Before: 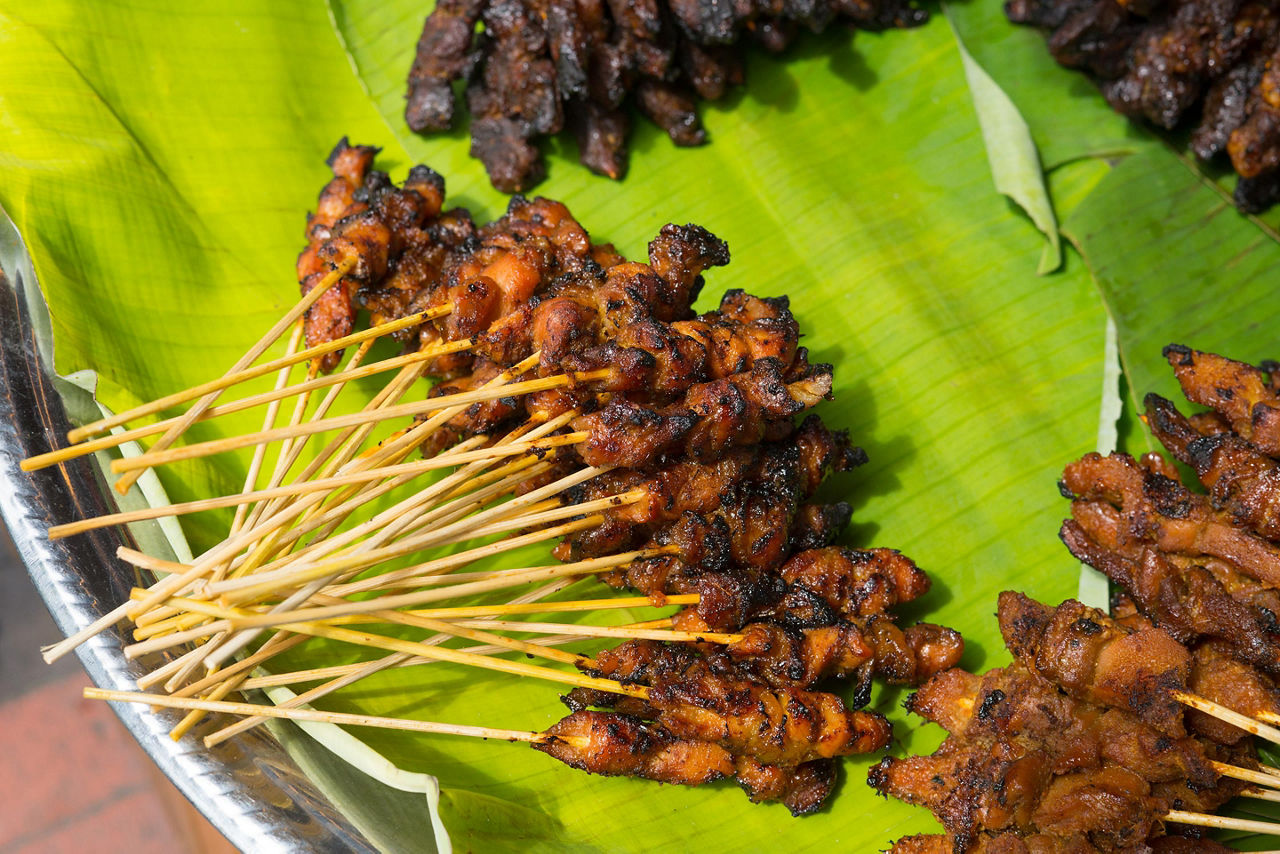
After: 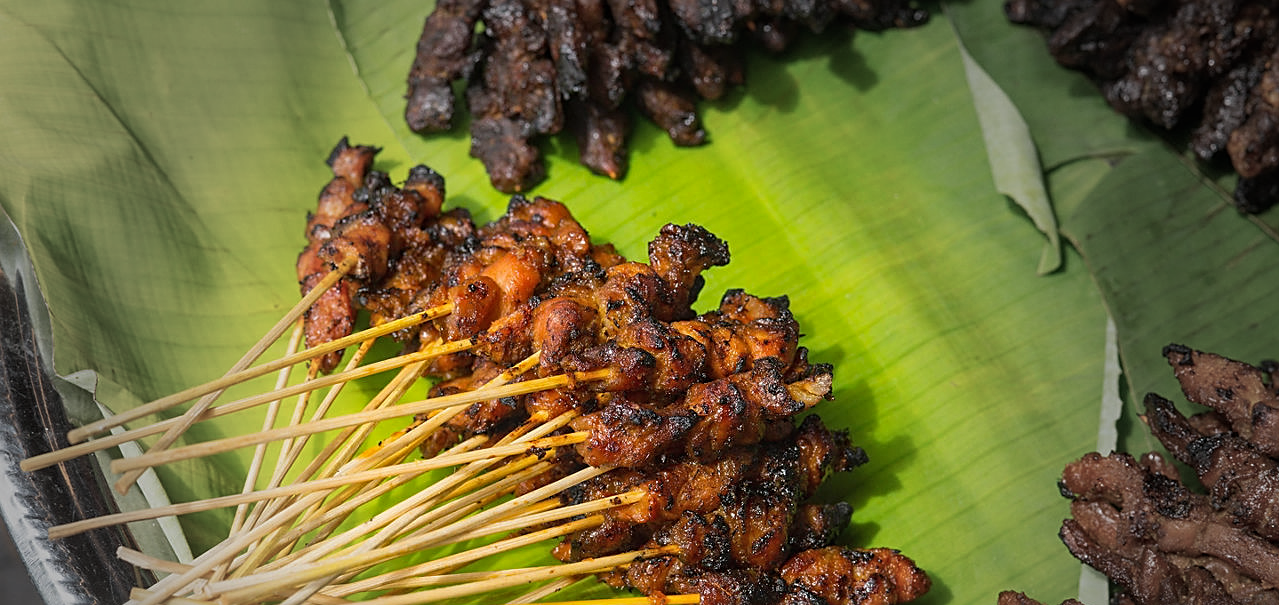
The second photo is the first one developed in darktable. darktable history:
vignetting: fall-off start 40.77%, fall-off radius 40.44%, center (-0.025, 0.403)
crop: bottom 29.069%
local contrast: detail 110%
sharpen: on, module defaults
